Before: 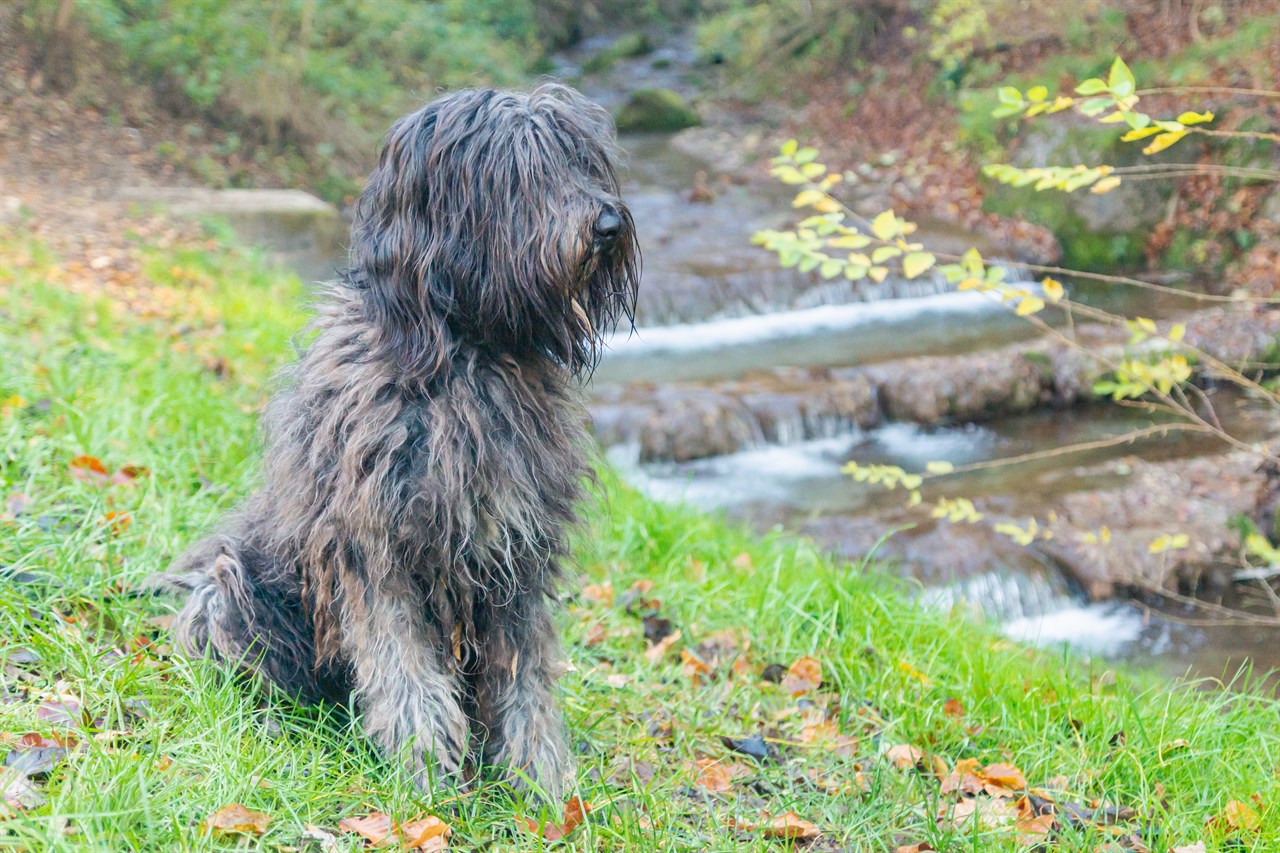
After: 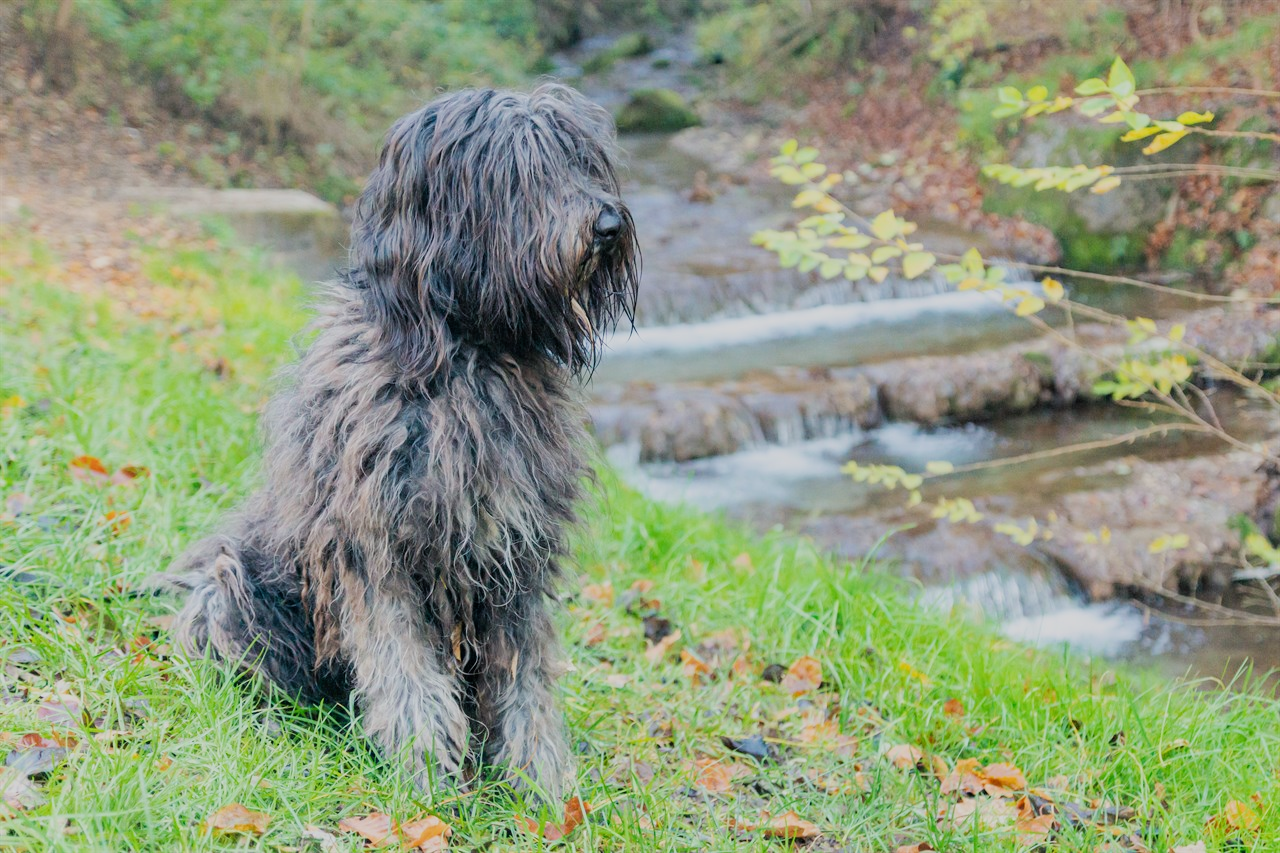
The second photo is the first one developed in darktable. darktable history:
filmic rgb: black relative exposure -7.65 EV, white relative exposure 4.56 EV, threshold 5.94 EV, hardness 3.61, contrast 1.052, enable highlight reconstruction true
